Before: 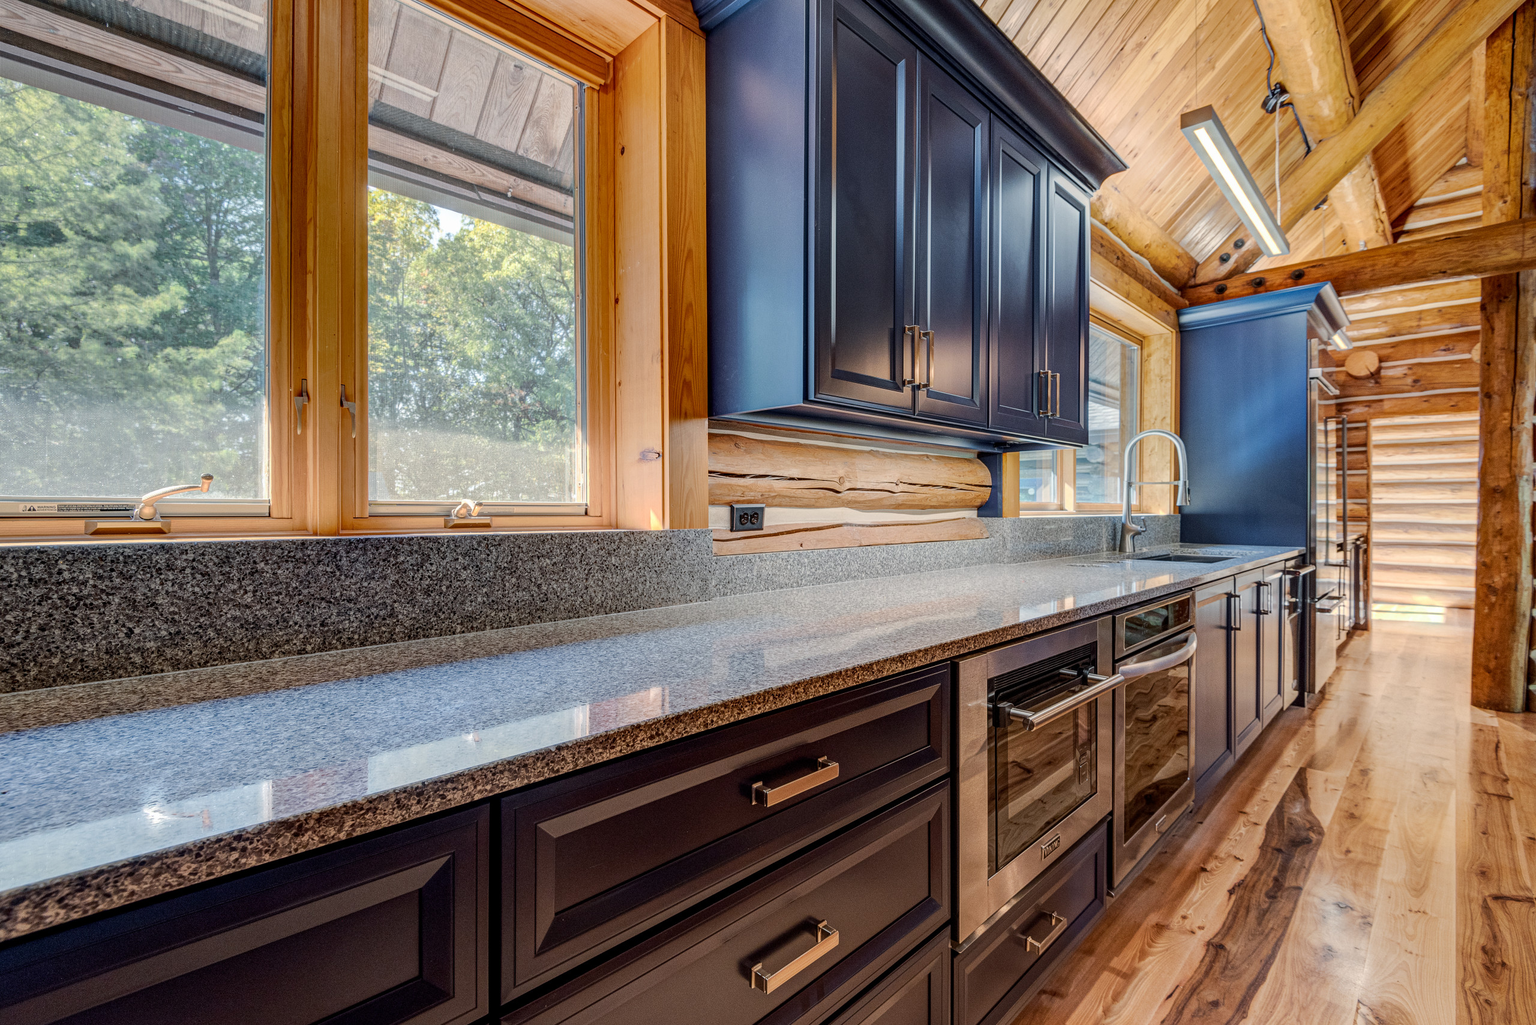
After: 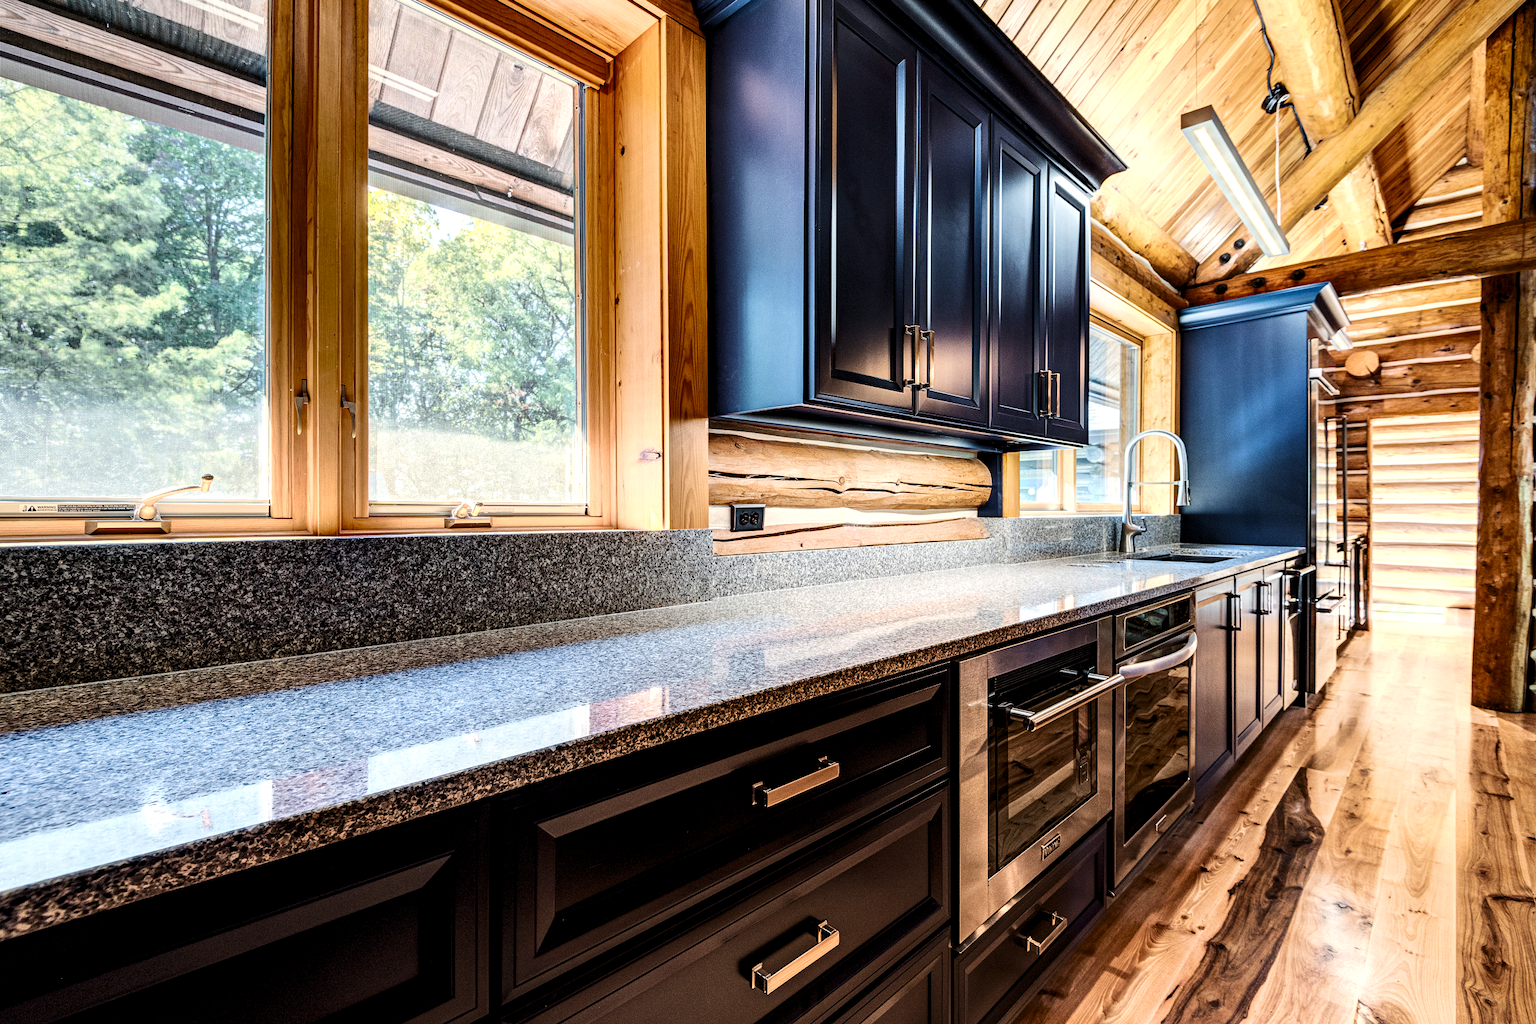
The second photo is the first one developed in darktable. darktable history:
velvia: on, module defaults
levels: levels [0.055, 0.477, 0.9]
contrast brightness saturation: contrast 0.292
